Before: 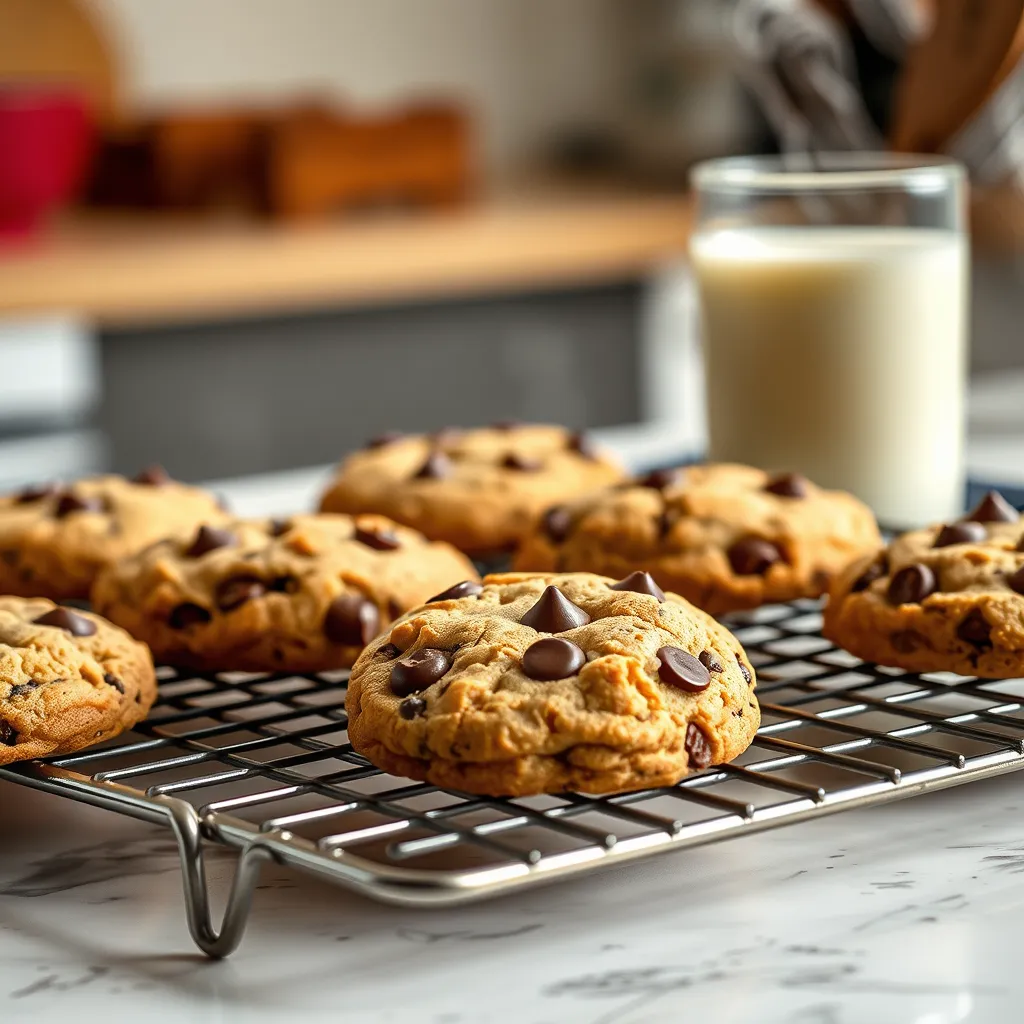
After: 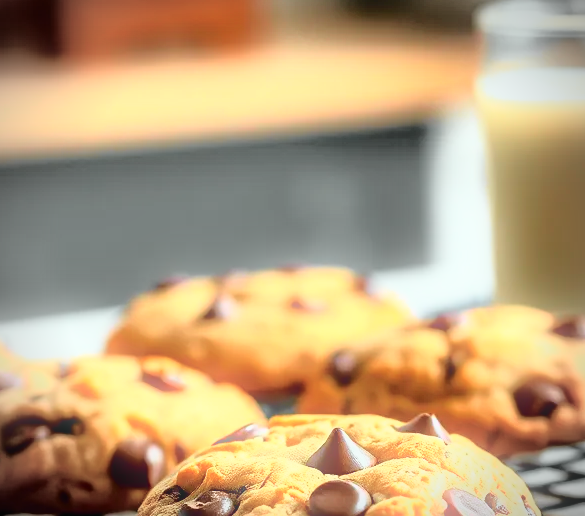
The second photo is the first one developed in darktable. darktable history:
crop: left 20.932%, top 15.471%, right 21.848%, bottom 34.081%
contrast brightness saturation: contrast 0.05, brightness 0.06, saturation 0.01
tone curve: curves: ch0 [(0, 0.015) (0.091, 0.055) (0.184, 0.159) (0.304, 0.382) (0.492, 0.579) (0.628, 0.755) (0.832, 0.932) (0.984, 0.963)]; ch1 [(0, 0) (0.34, 0.235) (0.46, 0.46) (0.515, 0.502) (0.553, 0.567) (0.764, 0.815) (1, 1)]; ch2 [(0, 0) (0.44, 0.458) (0.479, 0.492) (0.524, 0.507) (0.557, 0.567) (0.673, 0.699) (1, 1)], color space Lab, independent channels, preserve colors none
bloom: size 5%, threshold 95%, strength 15%
vignetting: on, module defaults
white balance: red 0.986, blue 1.01
